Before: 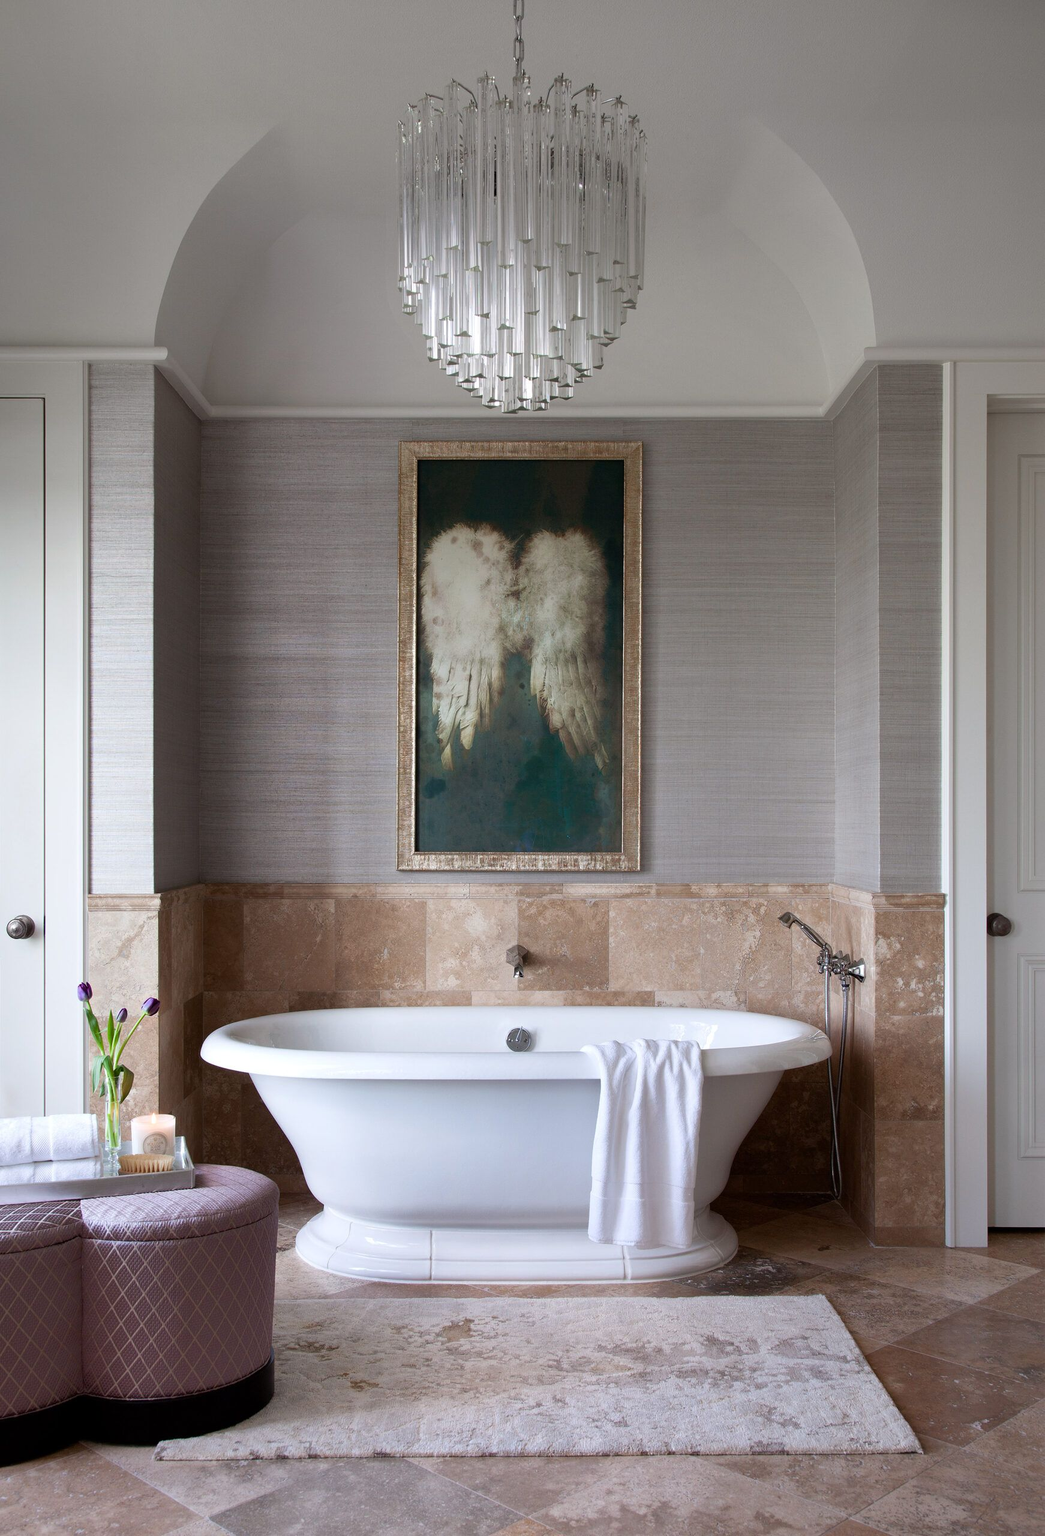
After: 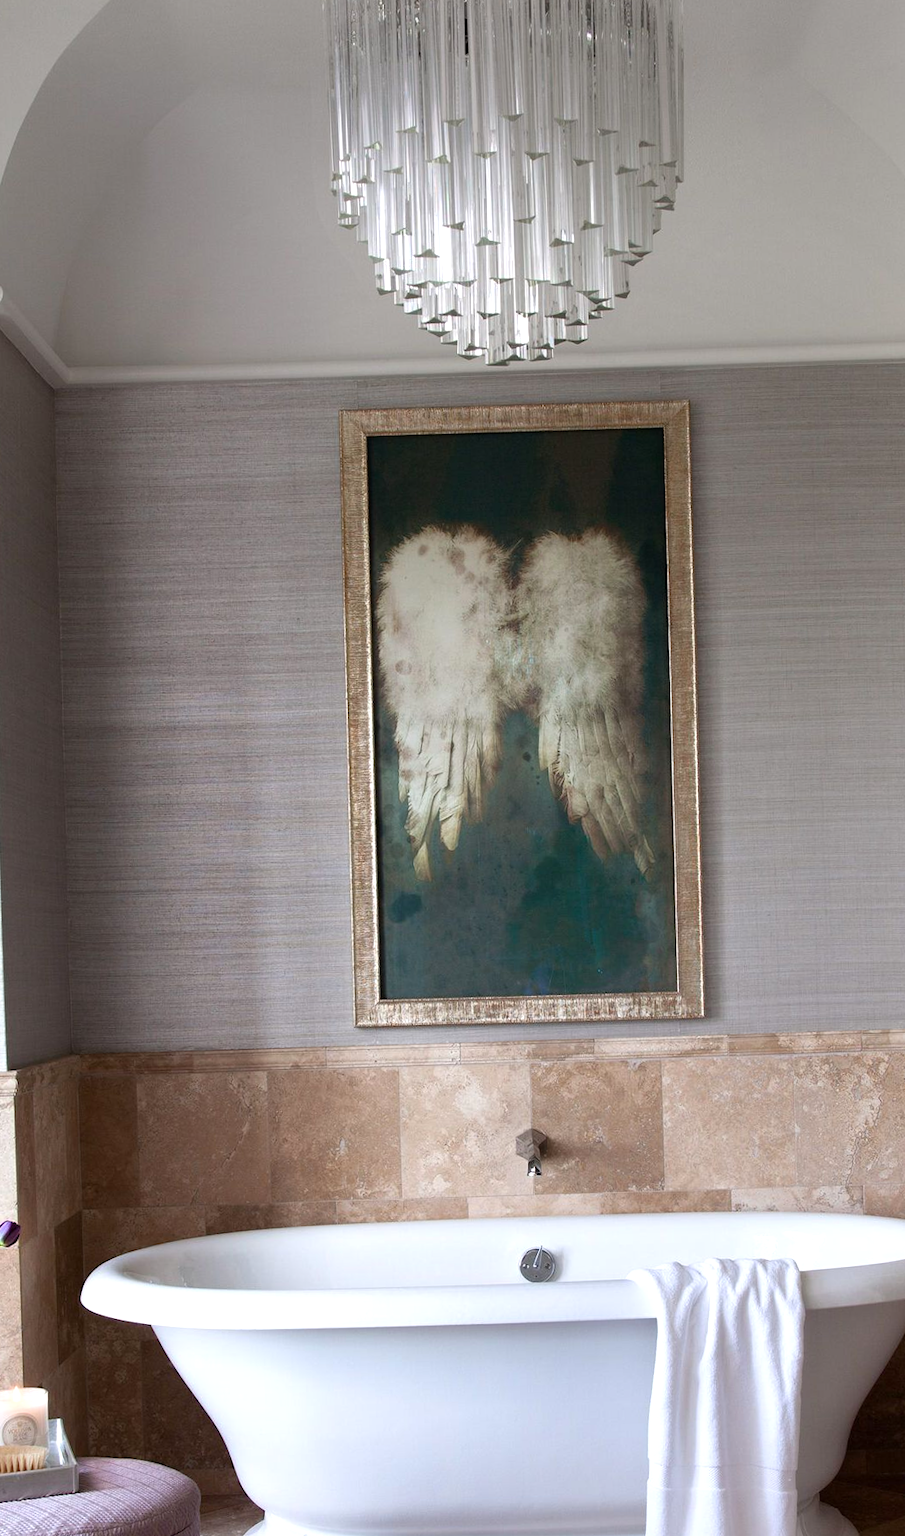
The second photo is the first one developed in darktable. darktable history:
exposure: exposure 0.3 EV, compensate highlight preservation false
crop: left 16.202%, top 11.208%, right 26.045%, bottom 20.557%
rotate and perspective: rotation -1.75°, automatic cropping off
